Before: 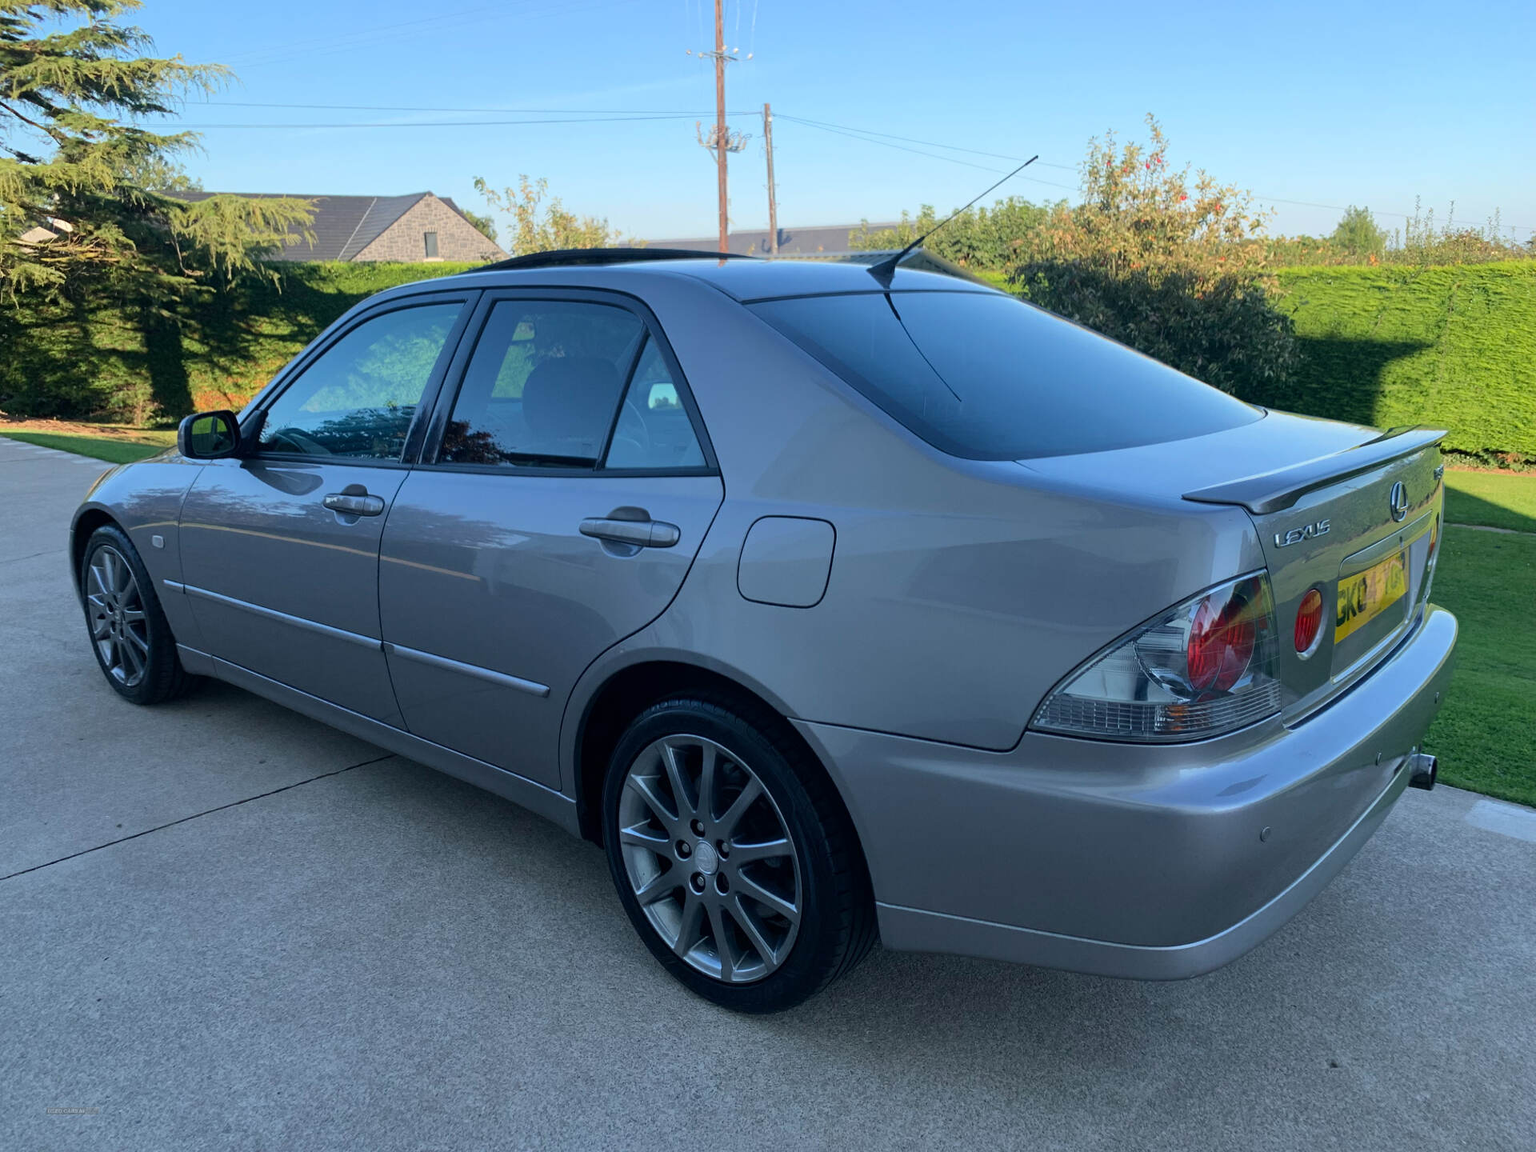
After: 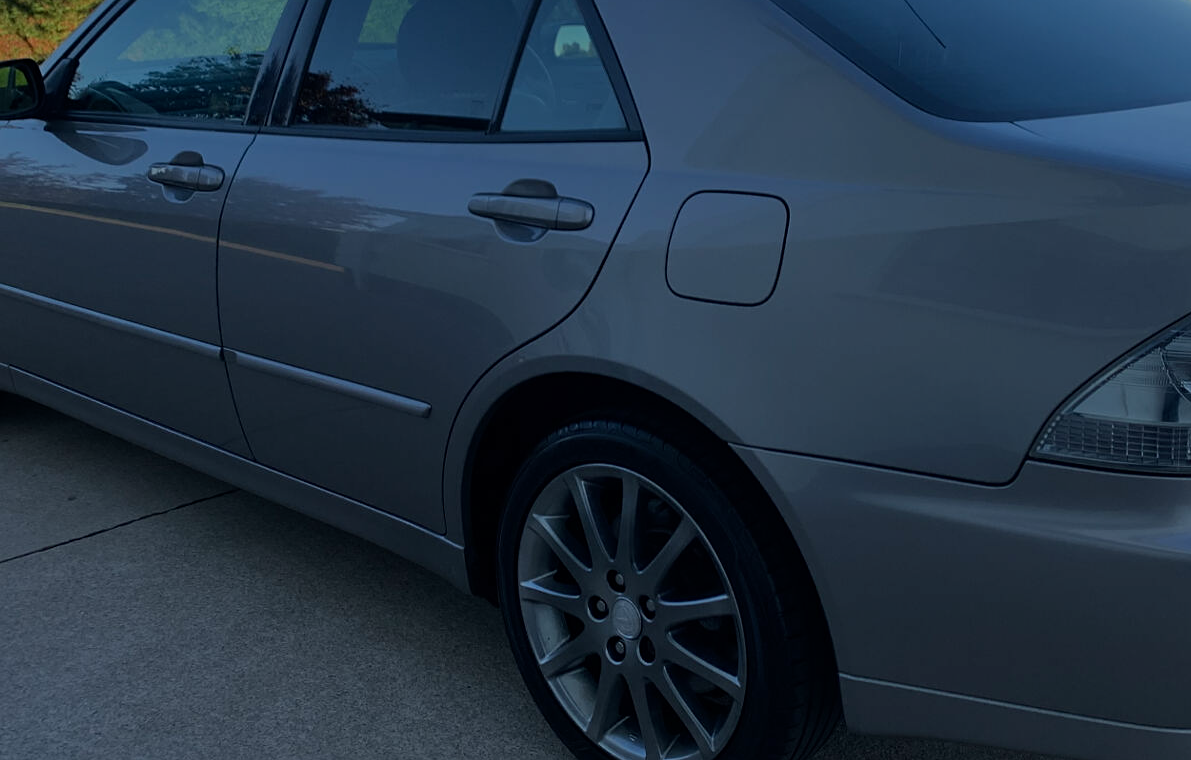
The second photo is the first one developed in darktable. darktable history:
crop: left 13.337%, top 31.55%, right 24.599%, bottom 15.606%
sharpen: amount 0.203
exposure: exposure -1.379 EV, compensate exposure bias true, compensate highlight preservation false
